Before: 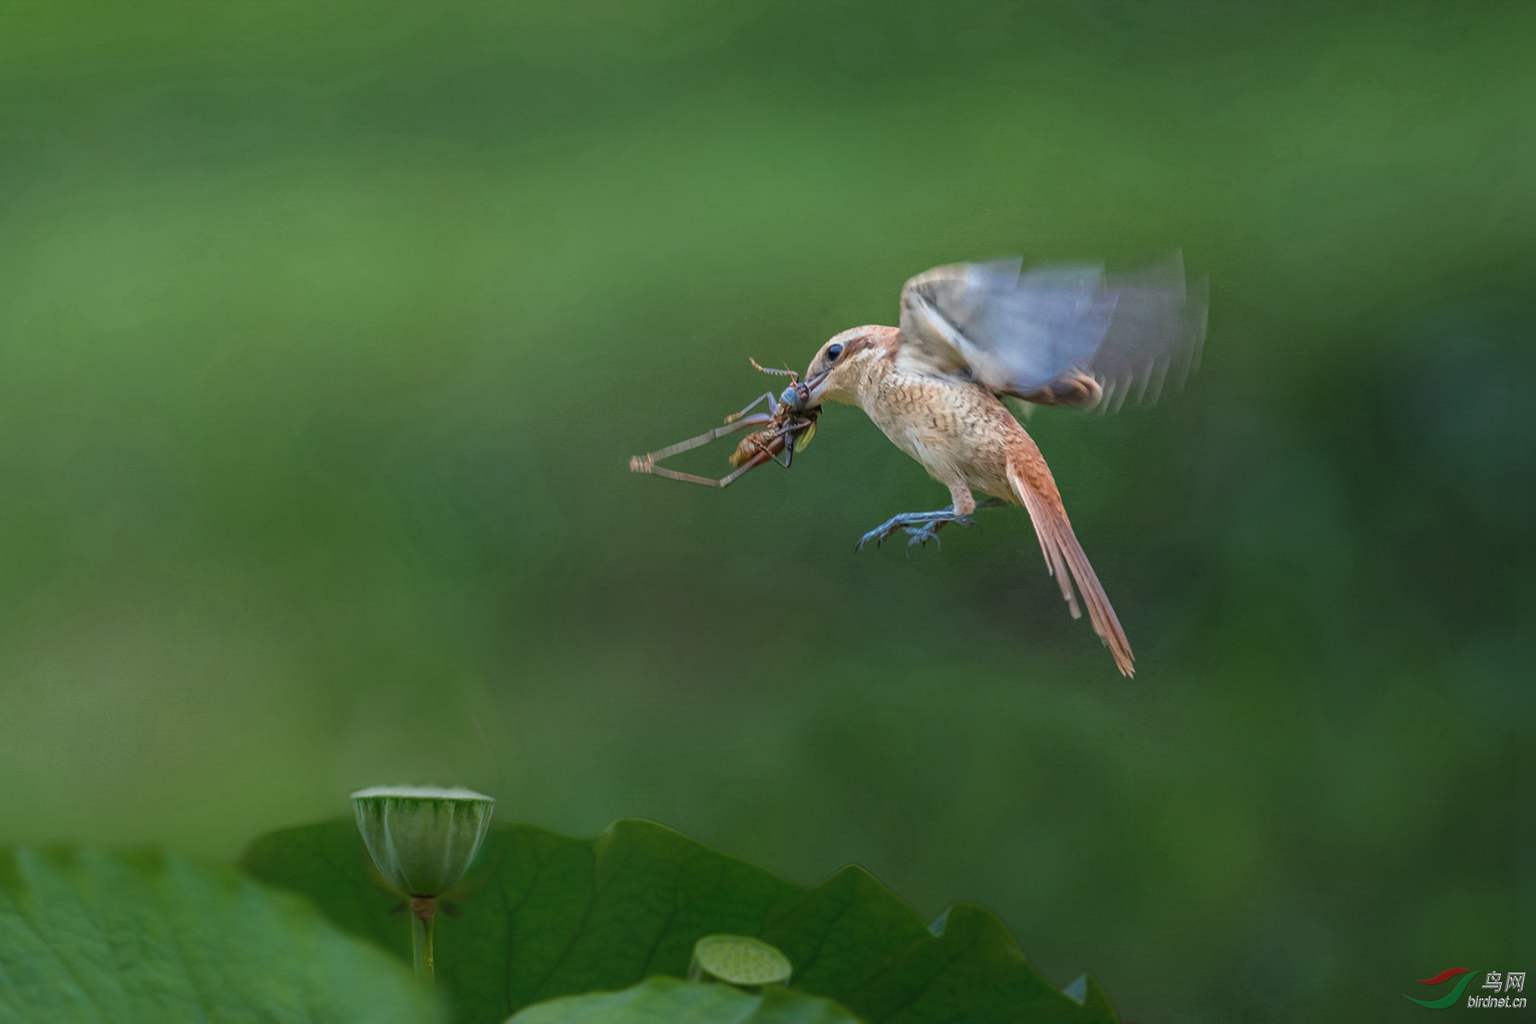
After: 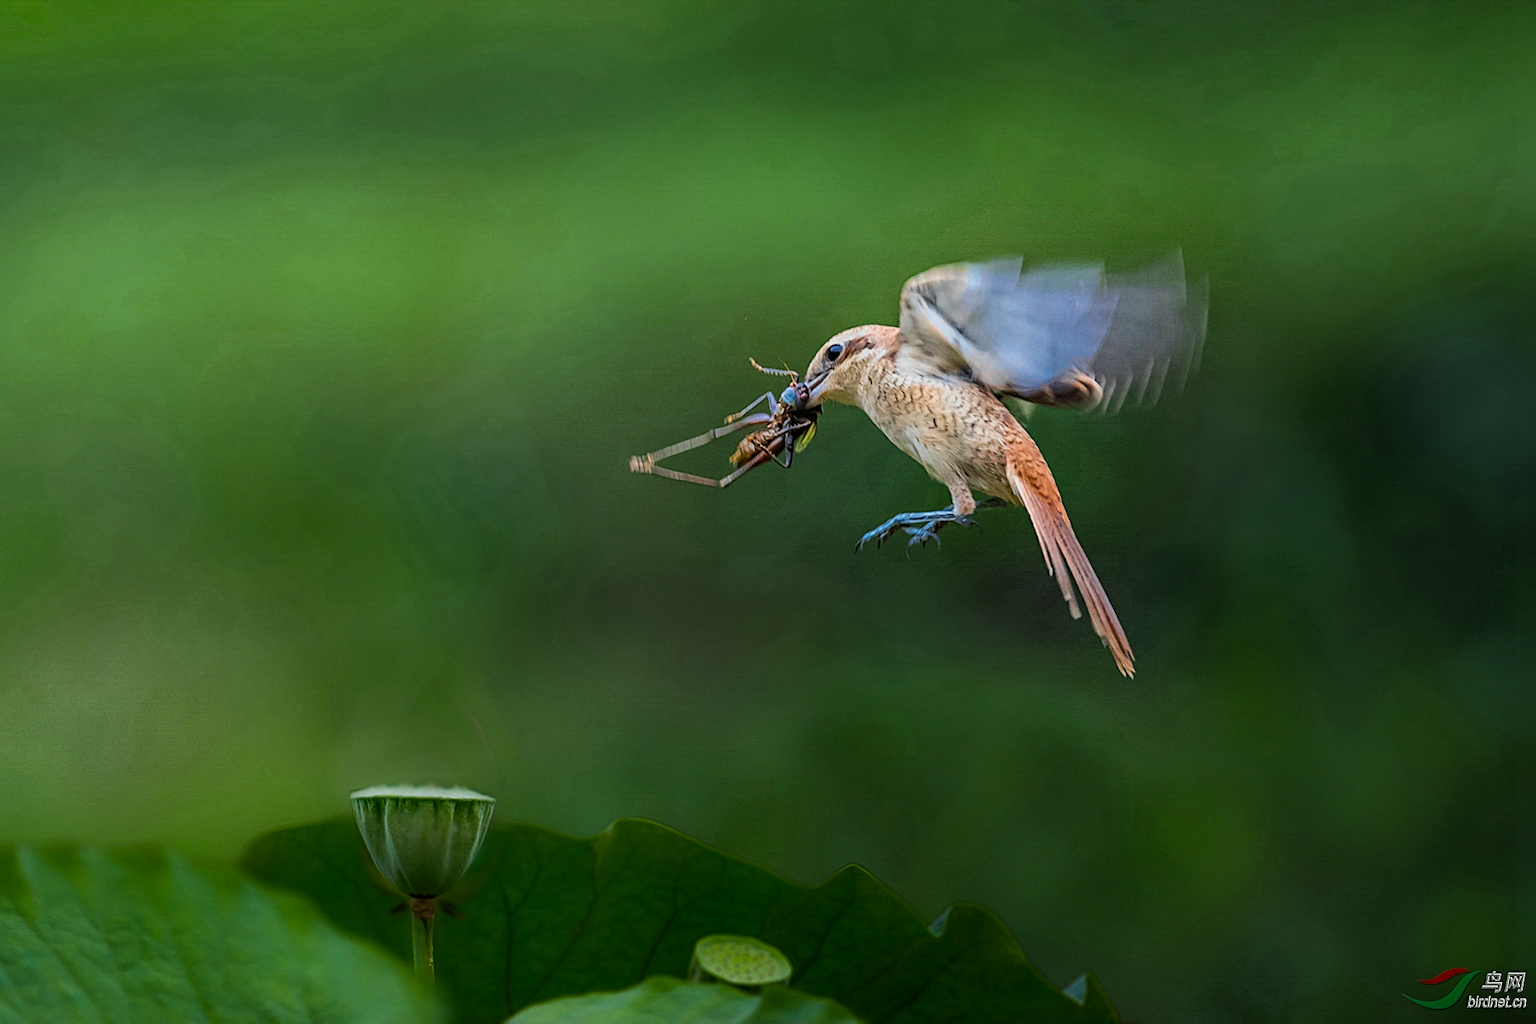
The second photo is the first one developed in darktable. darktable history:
tone curve: curves: ch0 [(0, 0) (0.068, 0.031) (0.175, 0.132) (0.337, 0.304) (0.498, 0.511) (0.748, 0.762) (0.993, 0.954)]; ch1 [(0, 0) (0.294, 0.184) (0.359, 0.34) (0.362, 0.35) (0.43, 0.41) (0.476, 0.457) (0.499, 0.5) (0.529, 0.523) (0.677, 0.762) (1, 1)]; ch2 [(0, 0) (0.431, 0.419) (0.495, 0.502) (0.524, 0.534) (0.557, 0.56) (0.634, 0.654) (0.728, 0.722) (1, 1)]
sharpen: on, module defaults
filmic rgb: black relative exposure -11.97 EV, white relative exposure 2.81 EV, target black luminance 0%, hardness 8, latitude 69.52%, contrast 1.14, highlights saturation mix 10.46%, shadows ↔ highlights balance -0.391%, color science v4 (2020)
